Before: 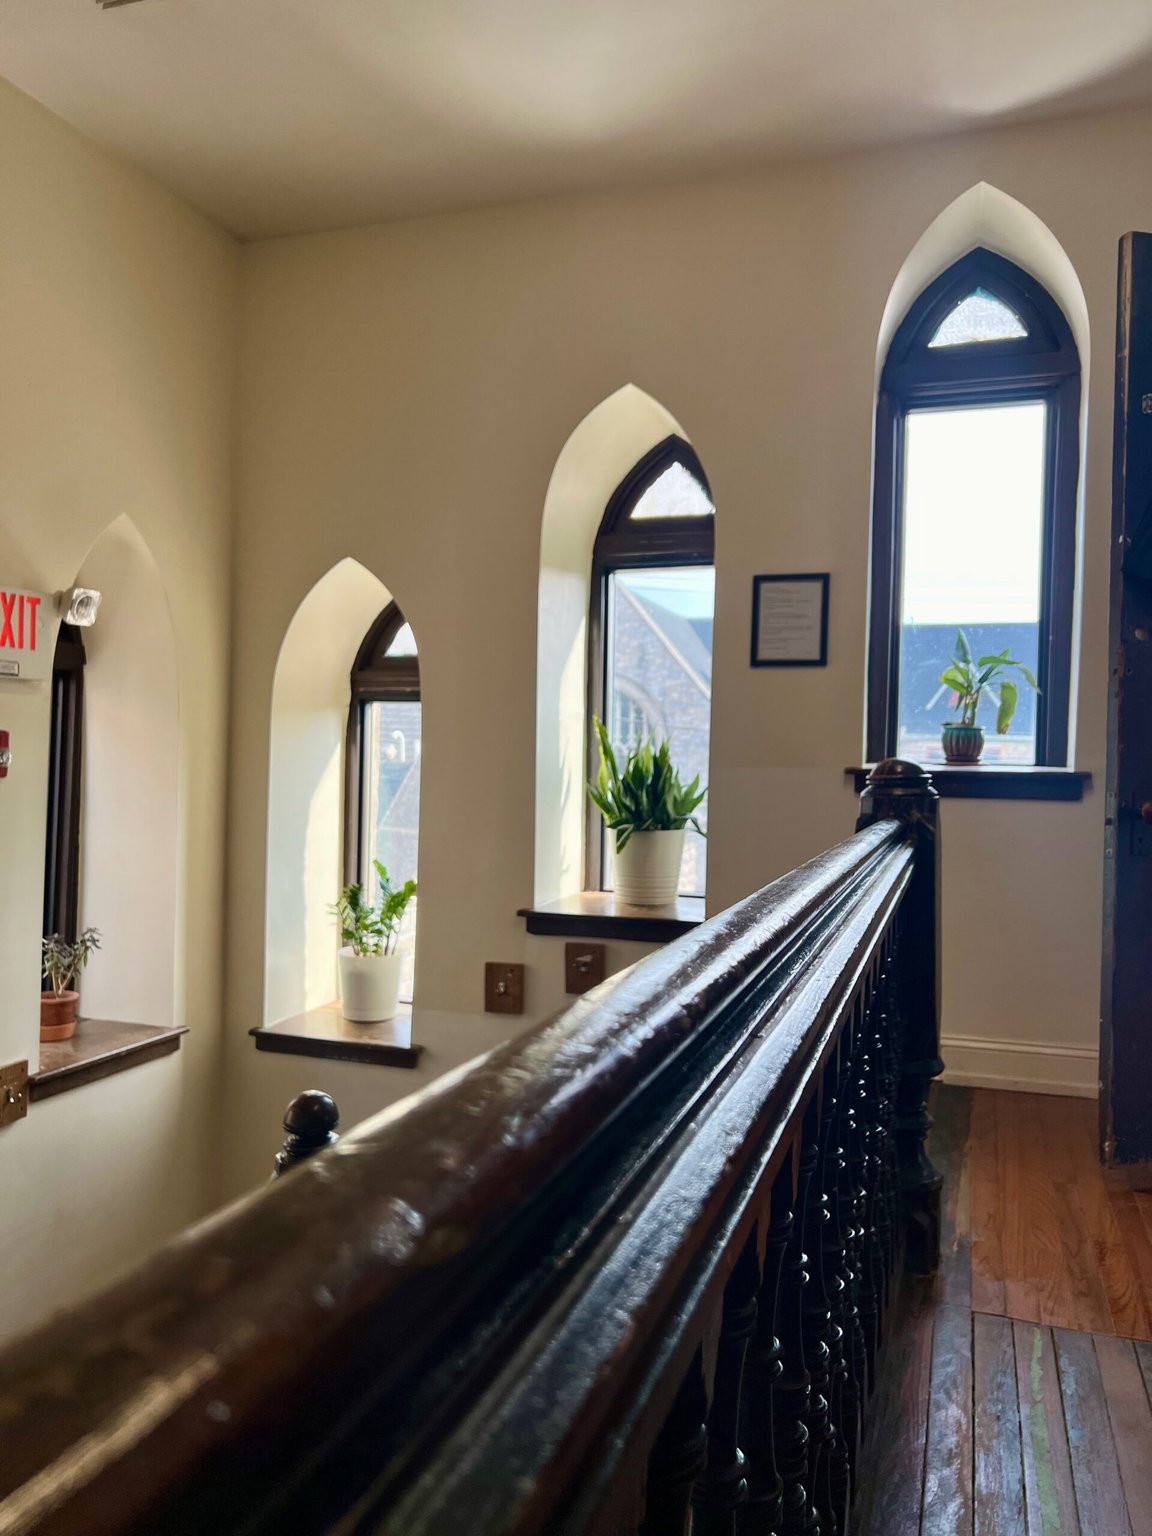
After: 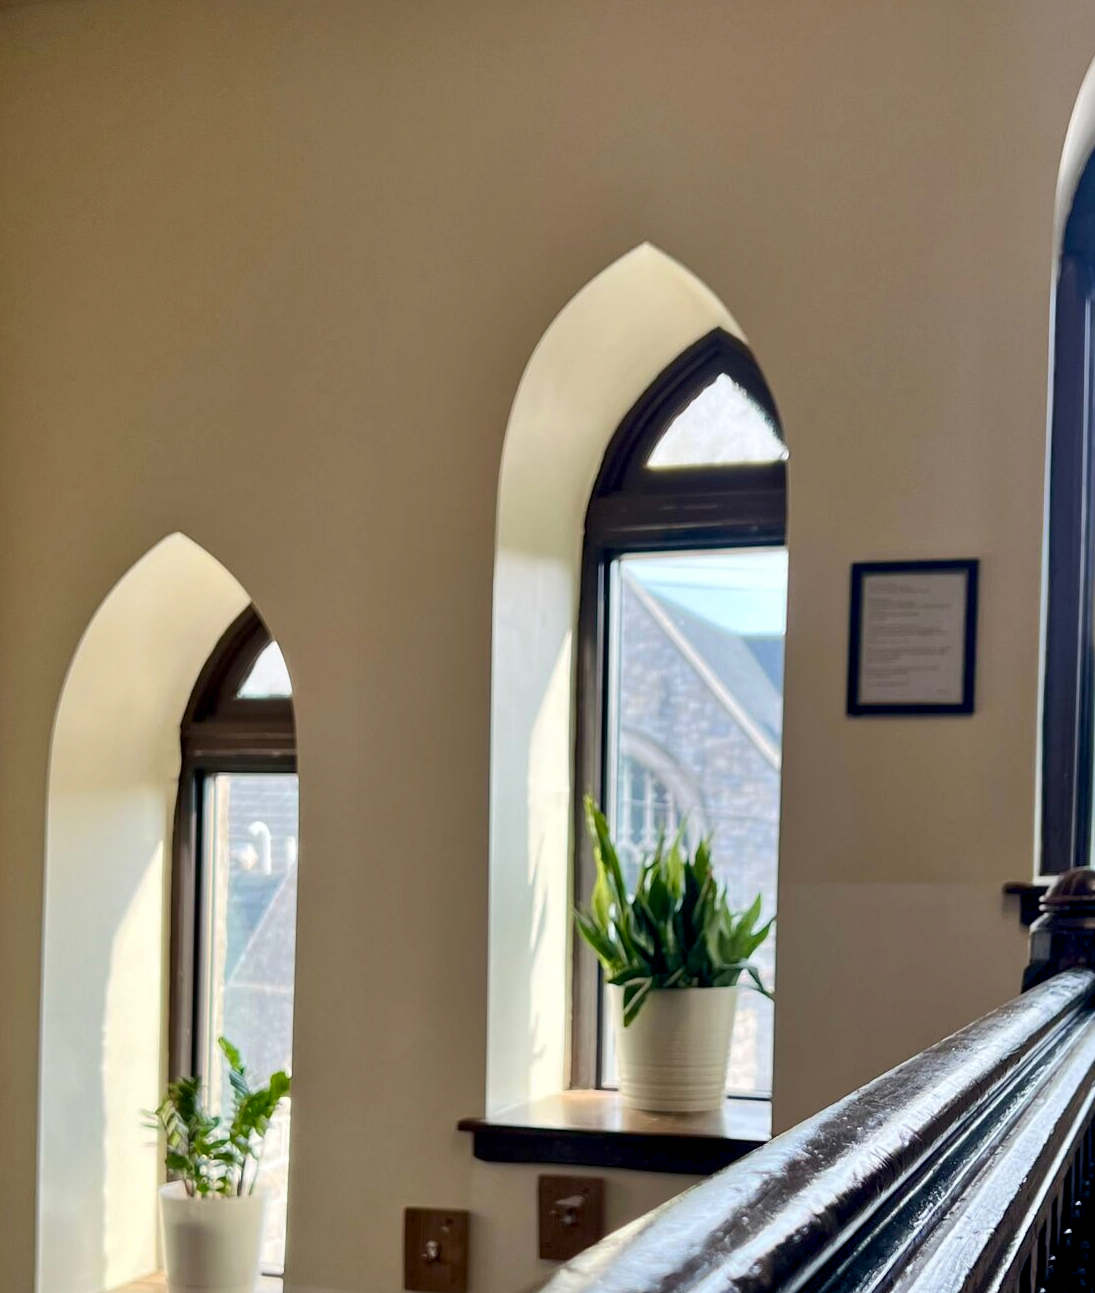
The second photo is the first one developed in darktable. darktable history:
shadows and highlights: soften with gaussian
crop: left 21.09%, top 15.494%, right 21.849%, bottom 33.969%
local contrast: mode bilateral grid, contrast 24, coarseness 50, detail 122%, midtone range 0.2
color balance rgb: global offset › luminance -0.511%, perceptual saturation grading › global saturation 0.259%
